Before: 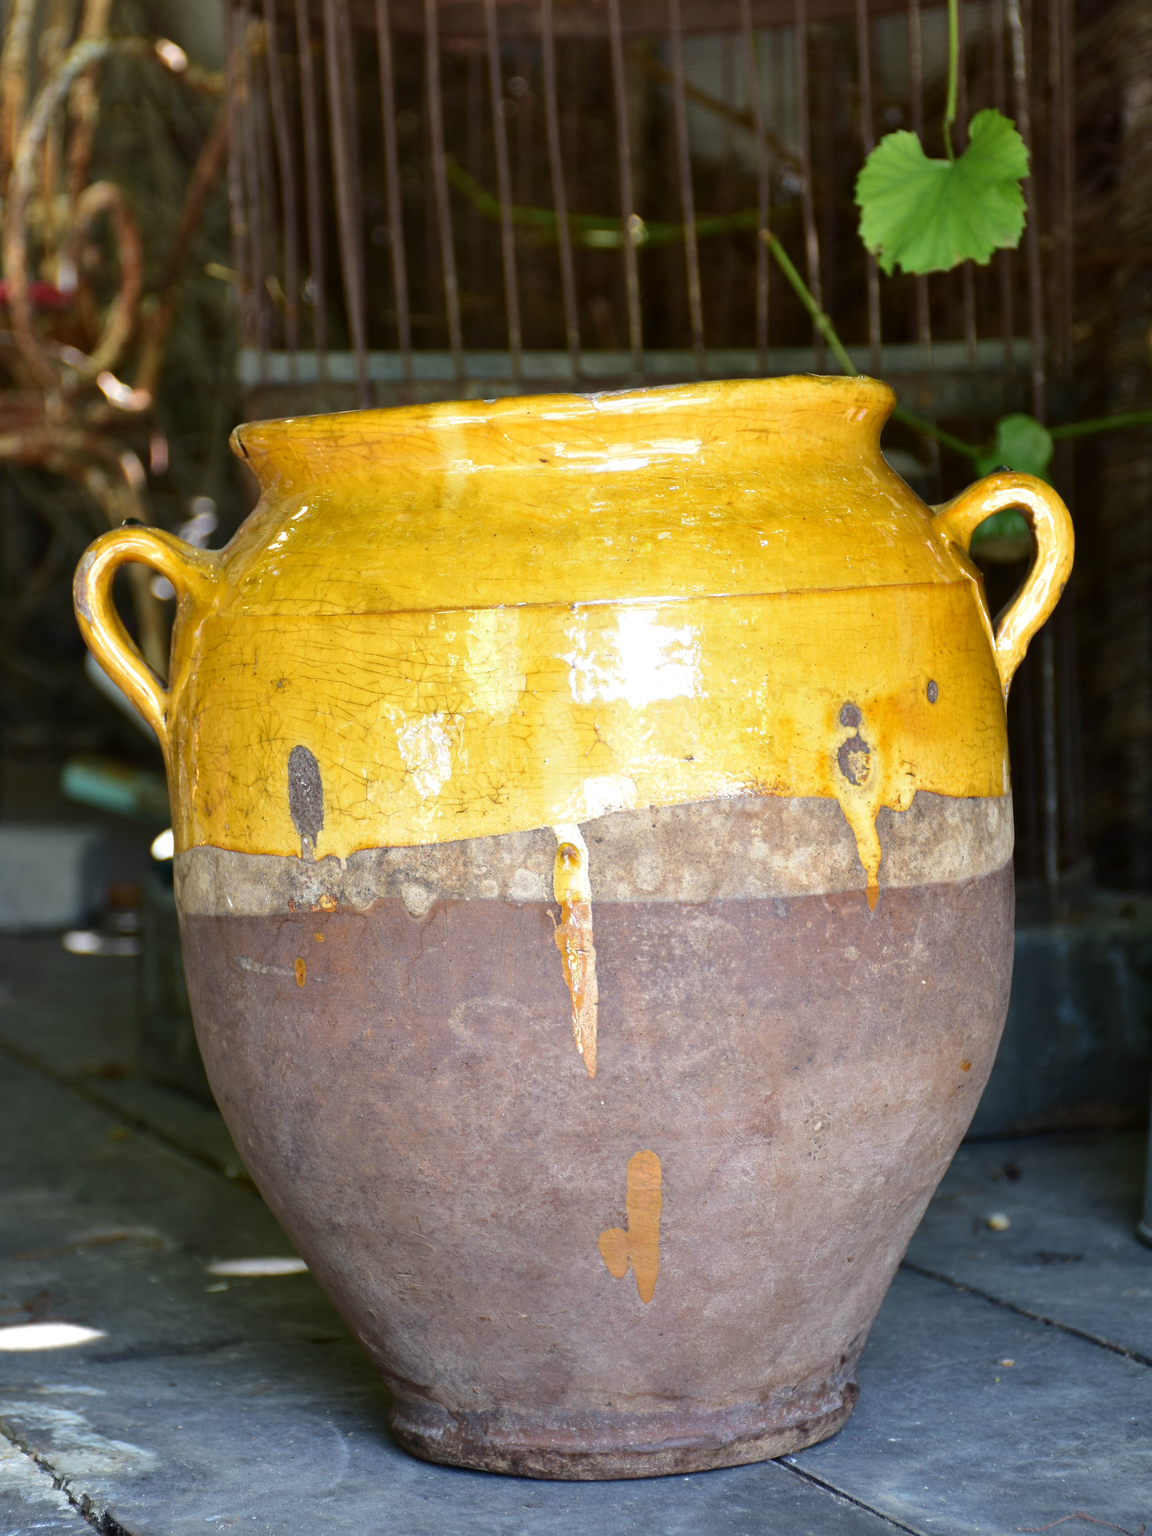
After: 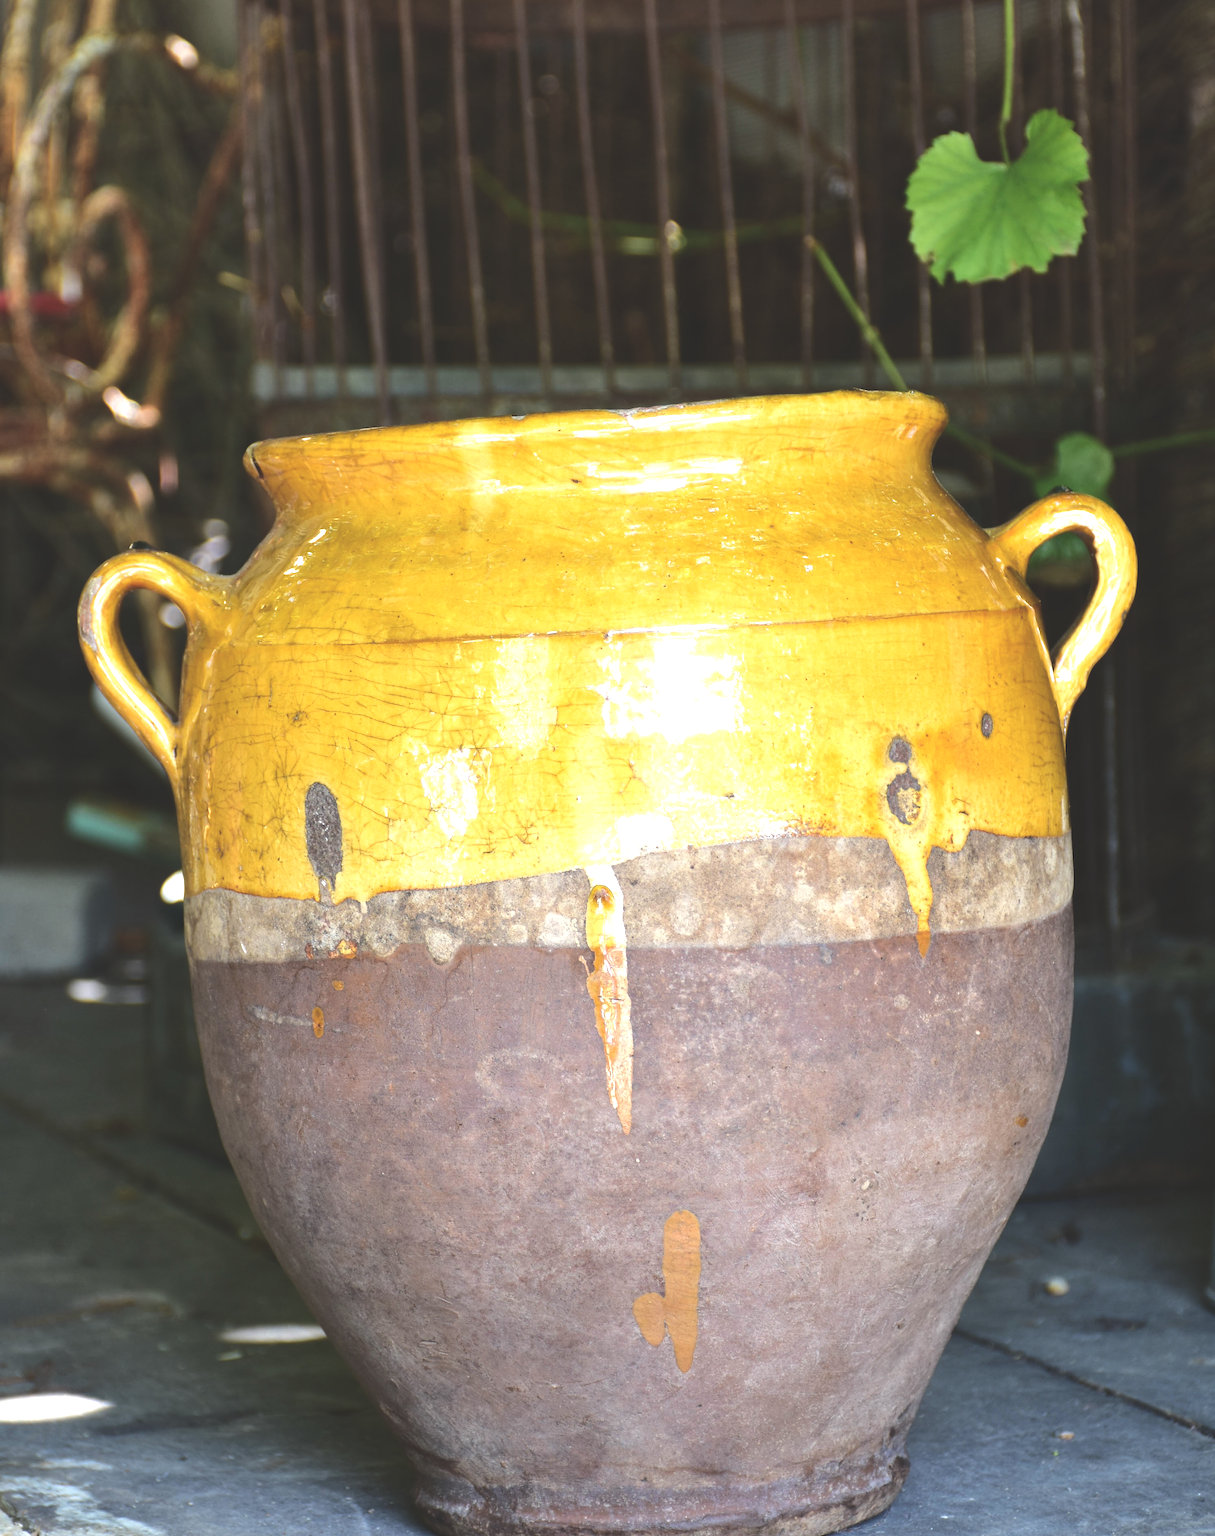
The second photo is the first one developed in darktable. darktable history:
tone equalizer: -8 EV -0.417 EV, -7 EV -0.389 EV, -6 EV -0.333 EV, -5 EV -0.222 EV, -3 EV 0.222 EV, -2 EV 0.333 EV, -1 EV 0.389 EV, +0 EV 0.417 EV, edges refinement/feathering 500, mask exposure compensation -1.57 EV, preserve details no
crop: top 0.448%, right 0.264%, bottom 5.045%
exposure: black level correction -0.028, compensate highlight preservation false
